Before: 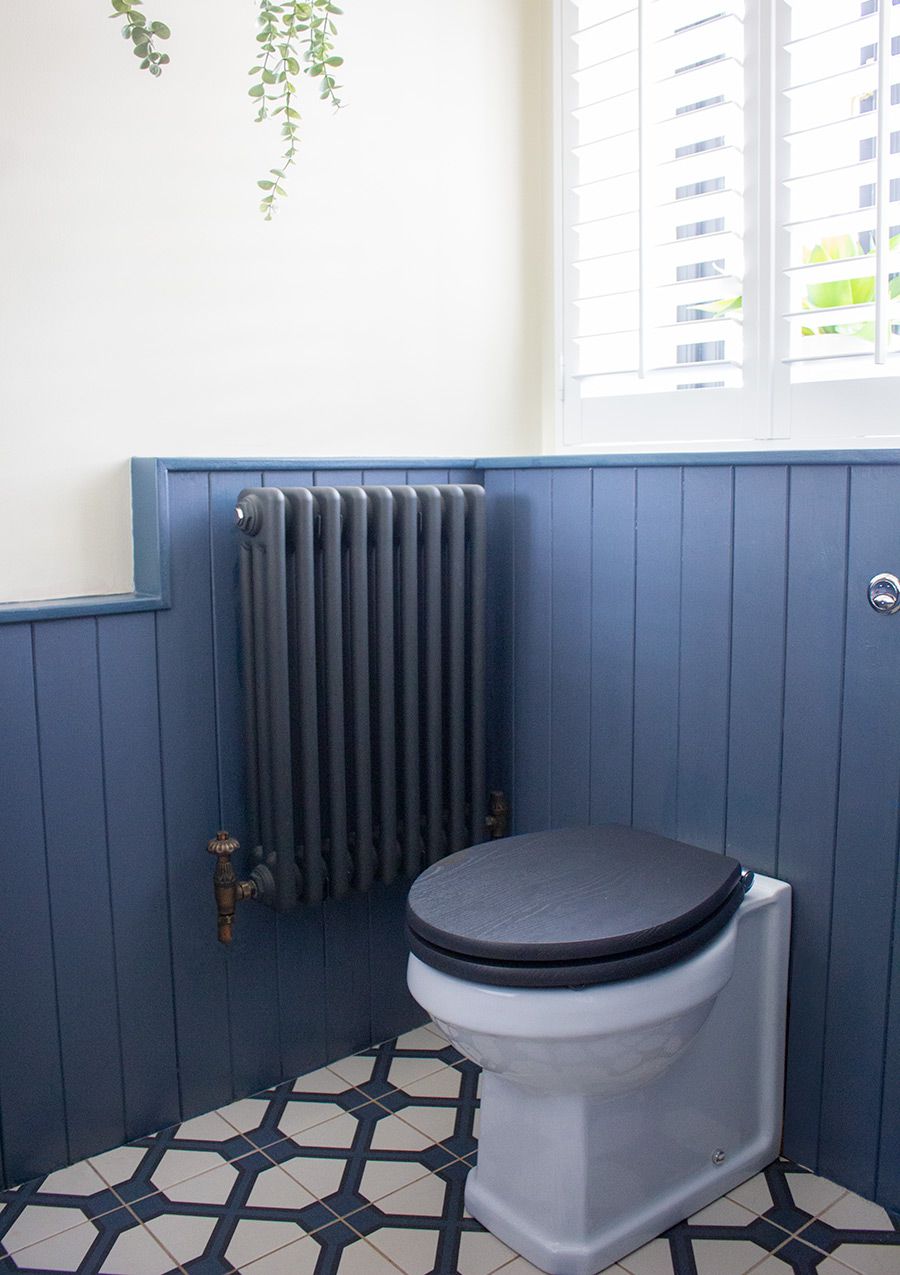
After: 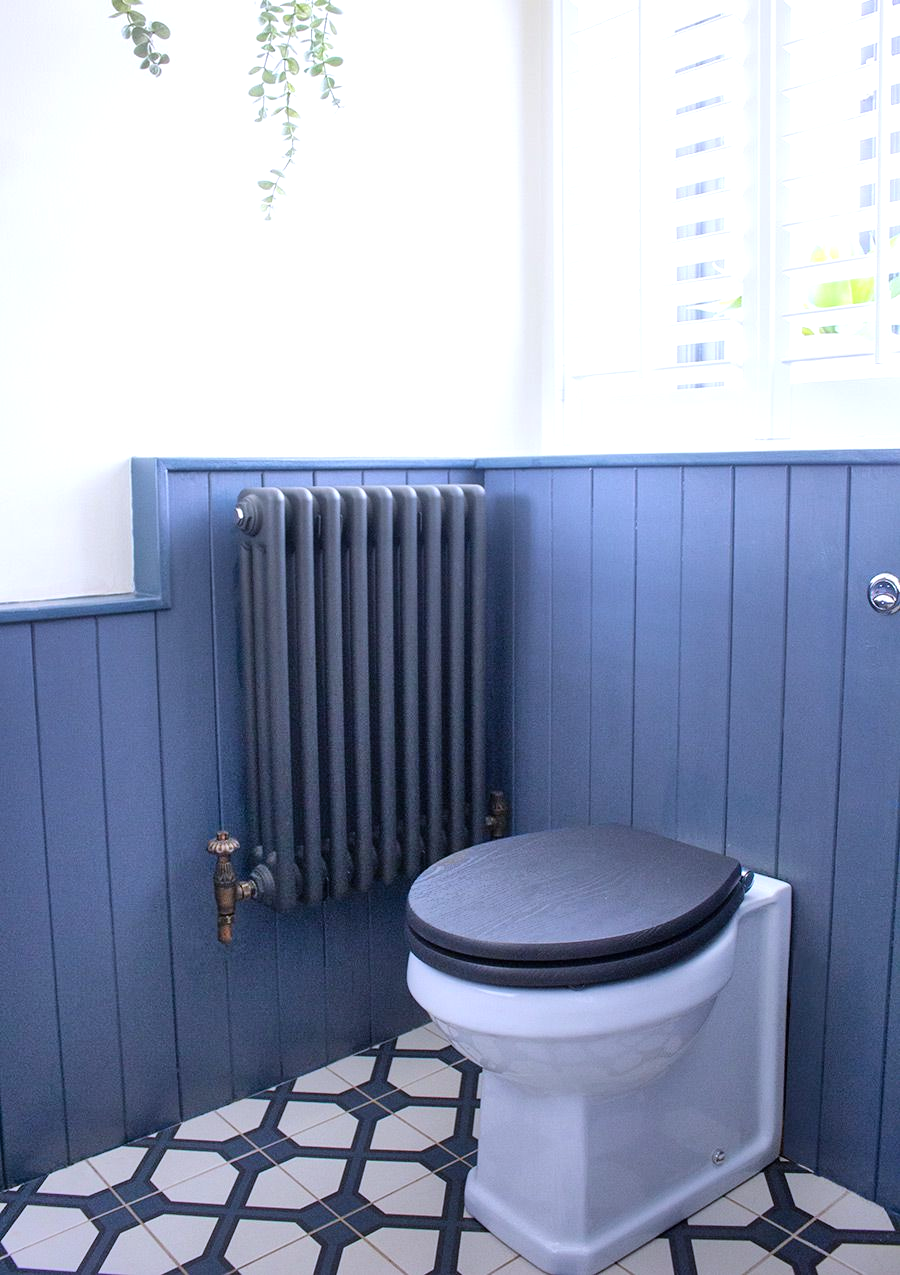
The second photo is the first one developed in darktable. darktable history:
shadows and highlights: radius 110.86, shadows 51.09, white point adjustment 9.16, highlights -4.17, highlights color adjustment 32.2%, soften with gaussian
white balance: red 0.967, blue 1.119, emerald 0.756
